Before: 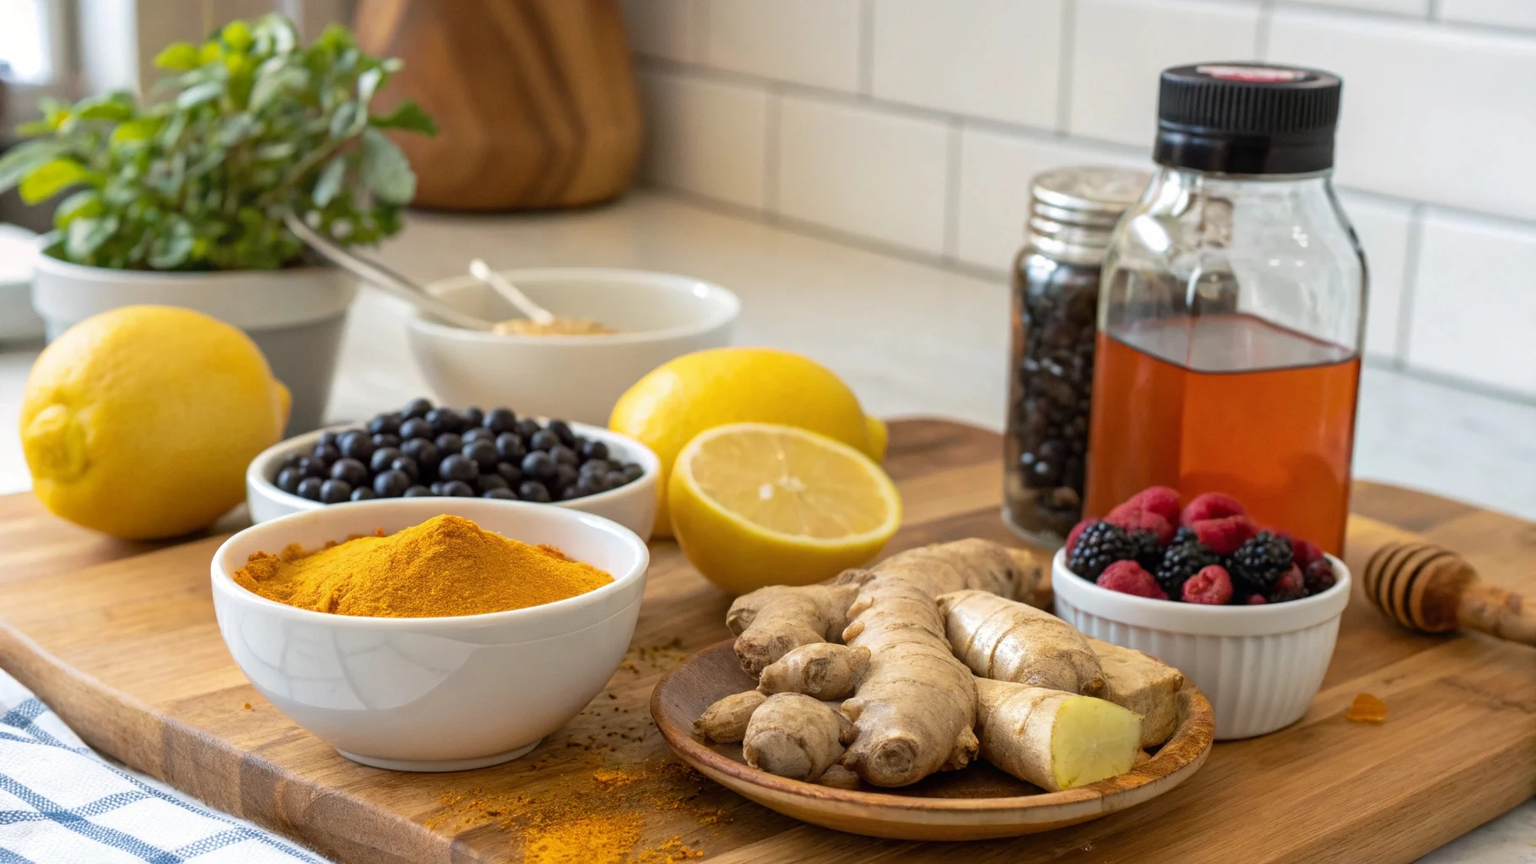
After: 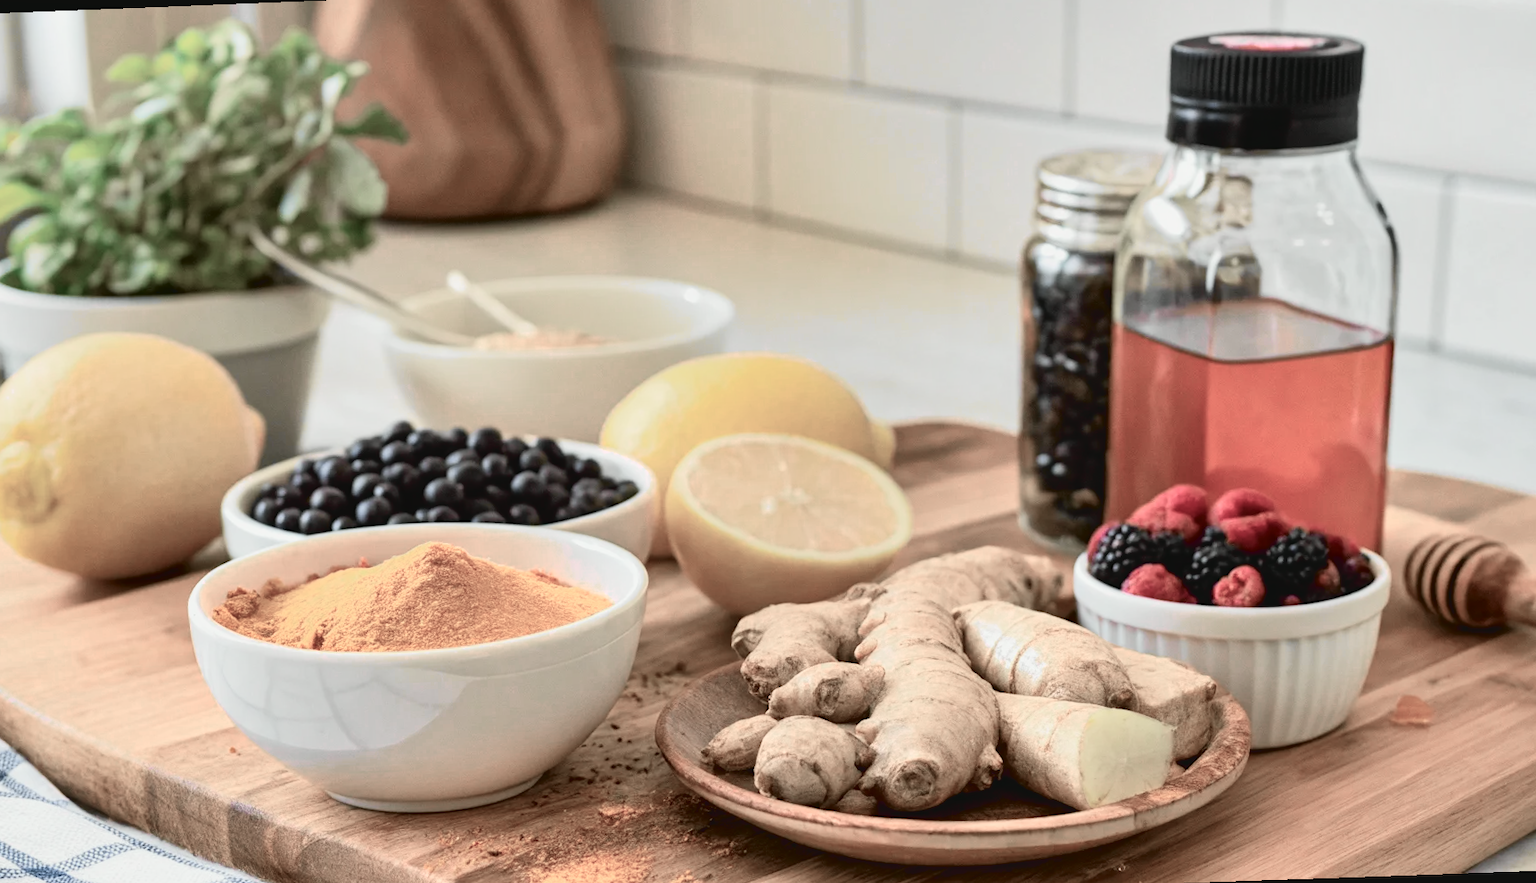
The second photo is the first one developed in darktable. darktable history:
color zones: curves: ch0 [(0, 0.559) (0.153, 0.551) (0.229, 0.5) (0.429, 0.5) (0.571, 0.5) (0.714, 0.5) (0.857, 0.5) (1, 0.559)]; ch1 [(0, 0.417) (0.112, 0.336) (0.213, 0.26) (0.429, 0.34) (0.571, 0.35) (0.683, 0.331) (0.857, 0.344) (1, 0.417)]
rotate and perspective: rotation -2.12°, lens shift (vertical) 0.009, lens shift (horizontal) -0.008, automatic cropping original format, crop left 0.036, crop right 0.964, crop top 0.05, crop bottom 0.959
shadows and highlights: soften with gaussian
tone curve: curves: ch0 [(0, 0.039) (0.113, 0.081) (0.204, 0.204) (0.498, 0.608) (0.709, 0.819) (0.984, 0.961)]; ch1 [(0, 0) (0.172, 0.123) (0.317, 0.272) (0.414, 0.382) (0.476, 0.479) (0.505, 0.501) (0.528, 0.54) (0.618, 0.647) (0.709, 0.764) (1, 1)]; ch2 [(0, 0) (0.411, 0.424) (0.492, 0.502) (0.521, 0.513) (0.537, 0.57) (0.686, 0.638) (1, 1)], color space Lab, independent channels, preserve colors none
